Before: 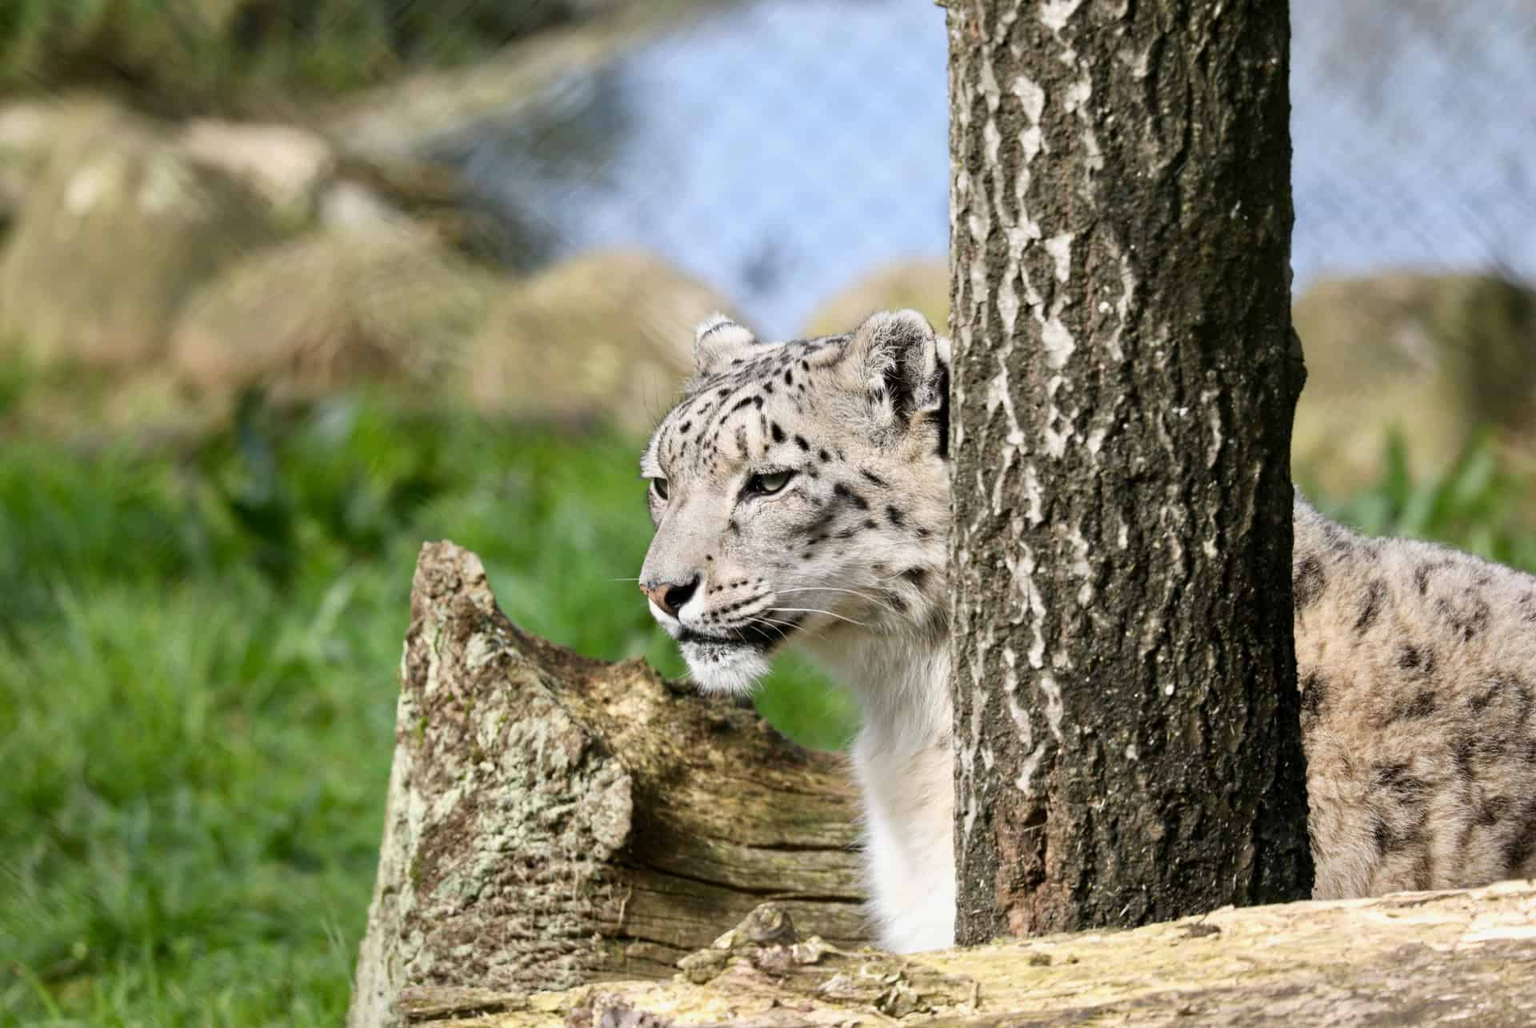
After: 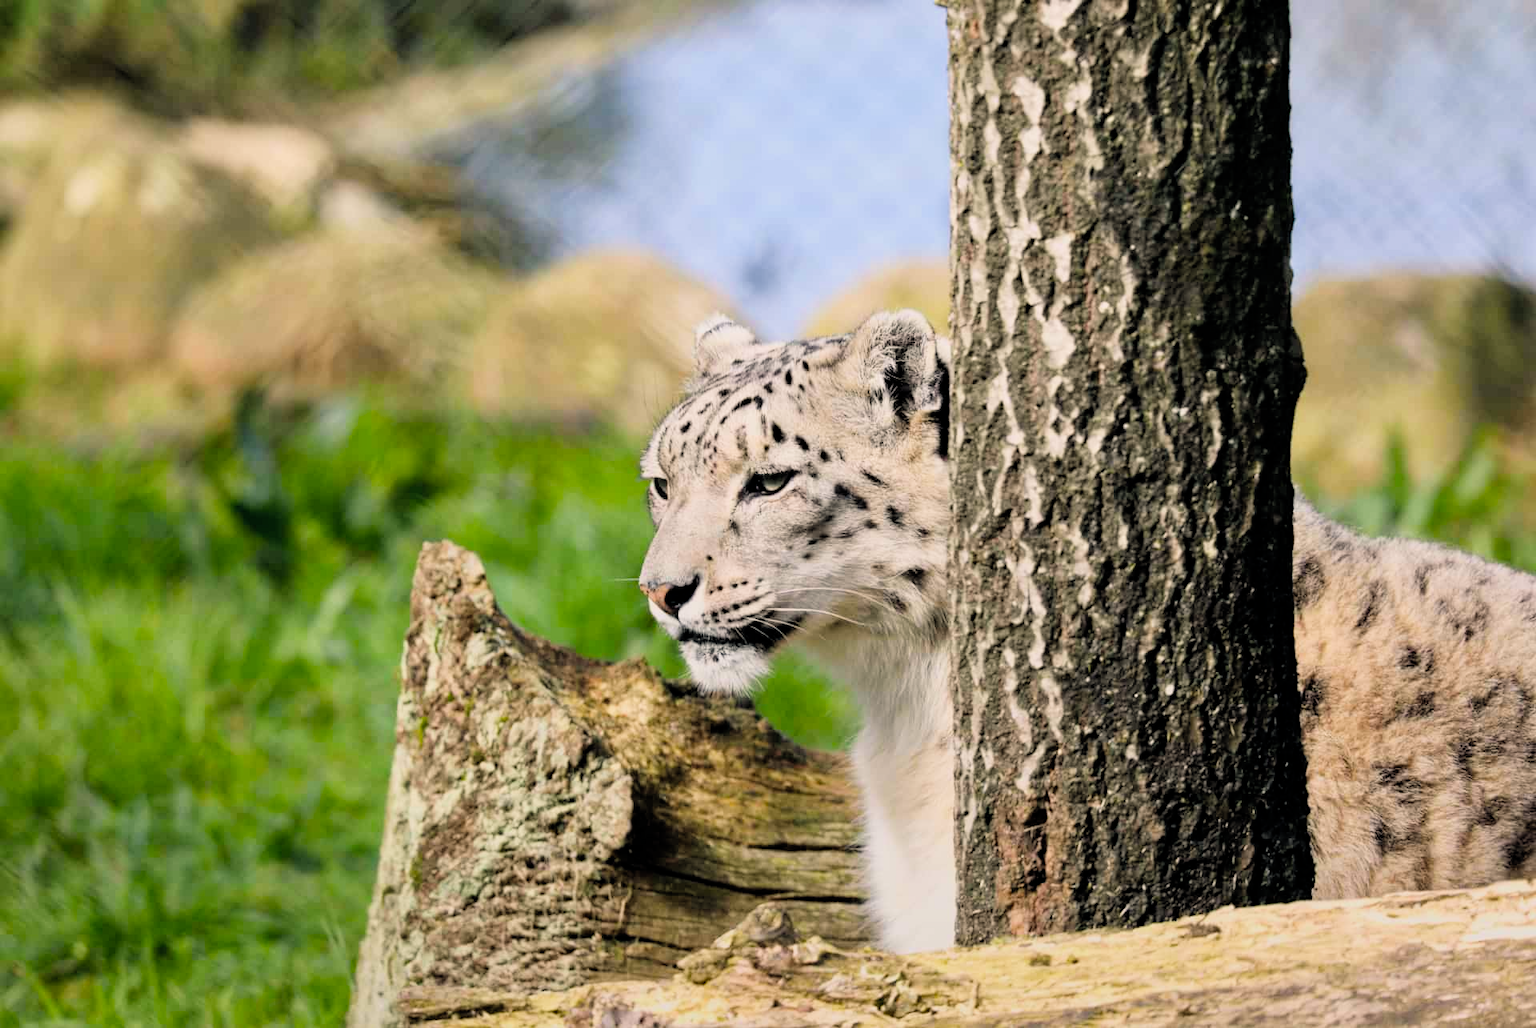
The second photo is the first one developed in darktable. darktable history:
graduated density: rotation -180°, offset 24.95
filmic rgb: black relative exposure -7.6 EV, white relative exposure 4.64 EV, threshold 3 EV, target black luminance 0%, hardness 3.55, latitude 50.51%, contrast 1.033, highlights saturation mix 10%, shadows ↔ highlights balance -0.198%, color science v4 (2020), enable highlight reconstruction true
exposure: black level correction -0.002, exposure 0.54 EV, compensate highlight preservation false
color balance rgb: shadows lift › hue 87.51°, highlights gain › chroma 1.62%, highlights gain › hue 55.1°, global offset › chroma 0.06%, global offset › hue 253.66°, linear chroma grading › global chroma 0.5%
